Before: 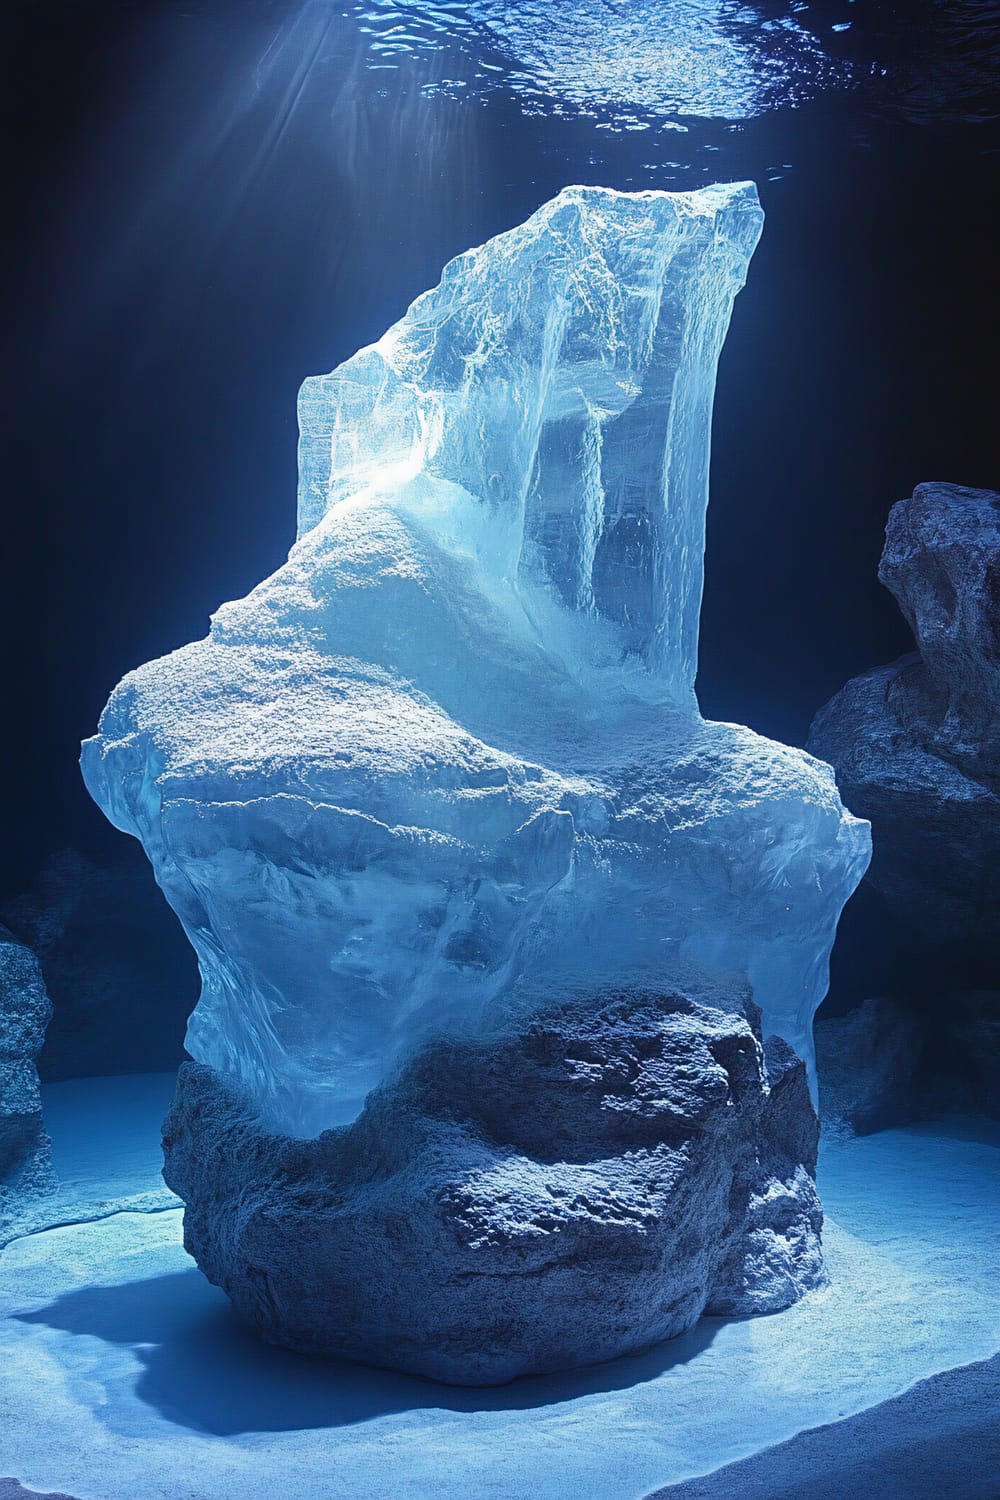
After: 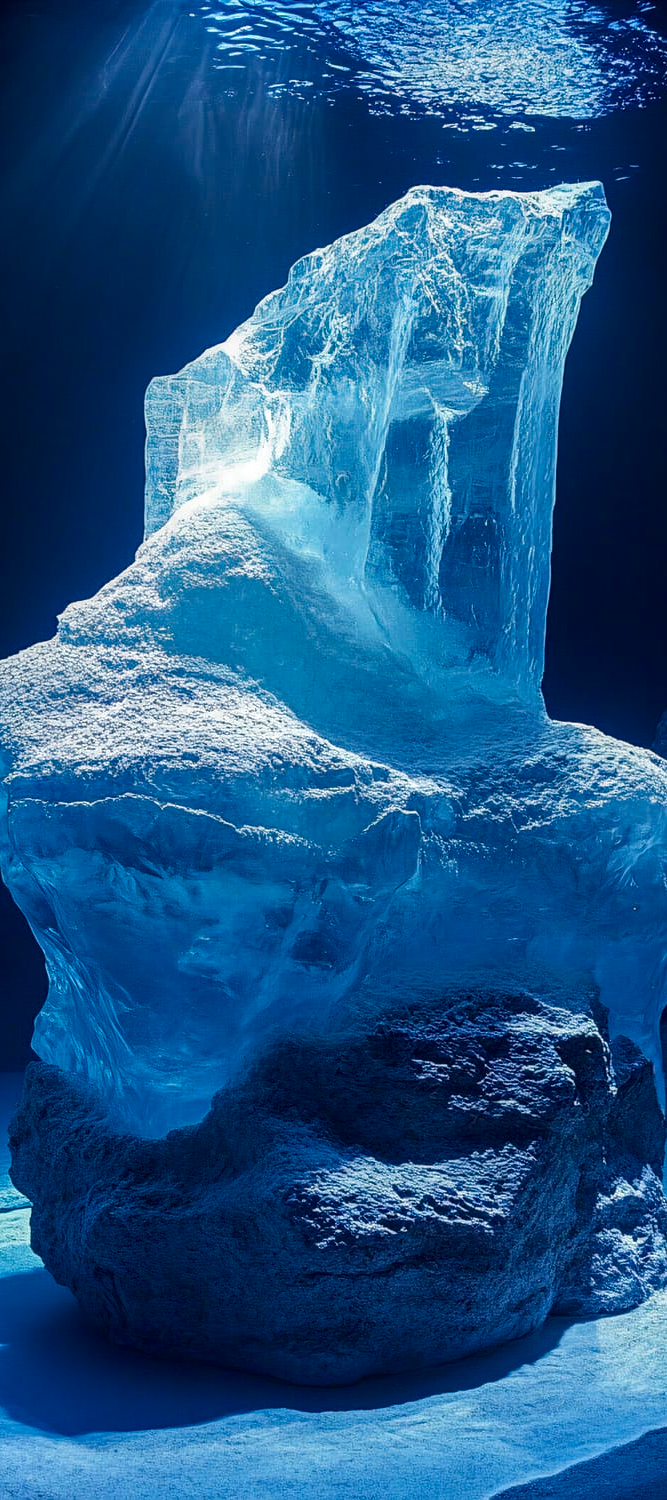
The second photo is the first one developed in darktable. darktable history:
contrast brightness saturation: brightness -0.211, saturation 0.075
crop and rotate: left 15.385%, right 17.909%
color balance rgb: perceptual saturation grading › global saturation 19.41%
local contrast: on, module defaults
tone equalizer: on, module defaults
